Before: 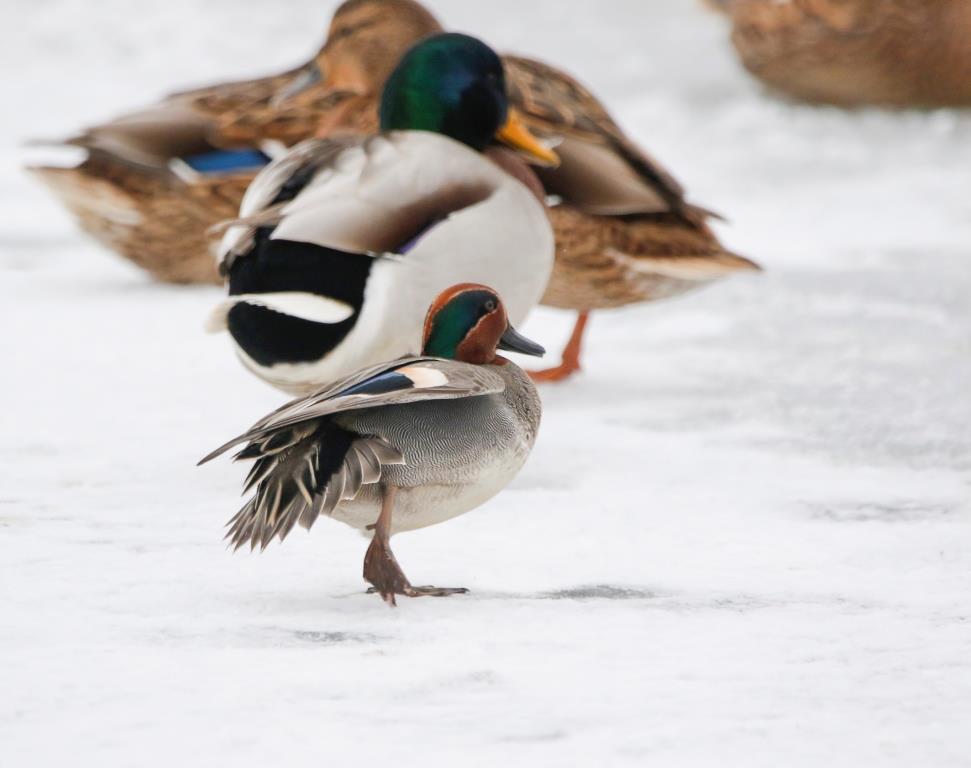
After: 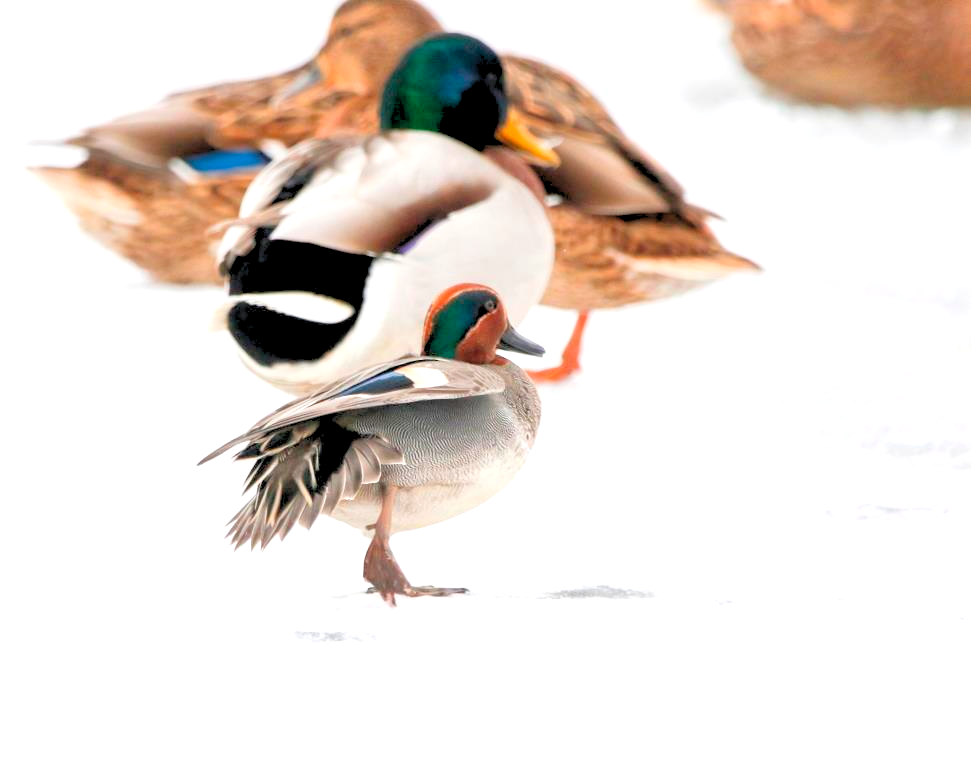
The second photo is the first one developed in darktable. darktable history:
exposure: black level correction 0, exposure 0.953 EV, compensate exposure bias true, compensate highlight preservation false
rgb levels: preserve colors sum RGB, levels [[0.038, 0.433, 0.934], [0, 0.5, 1], [0, 0.5, 1]]
